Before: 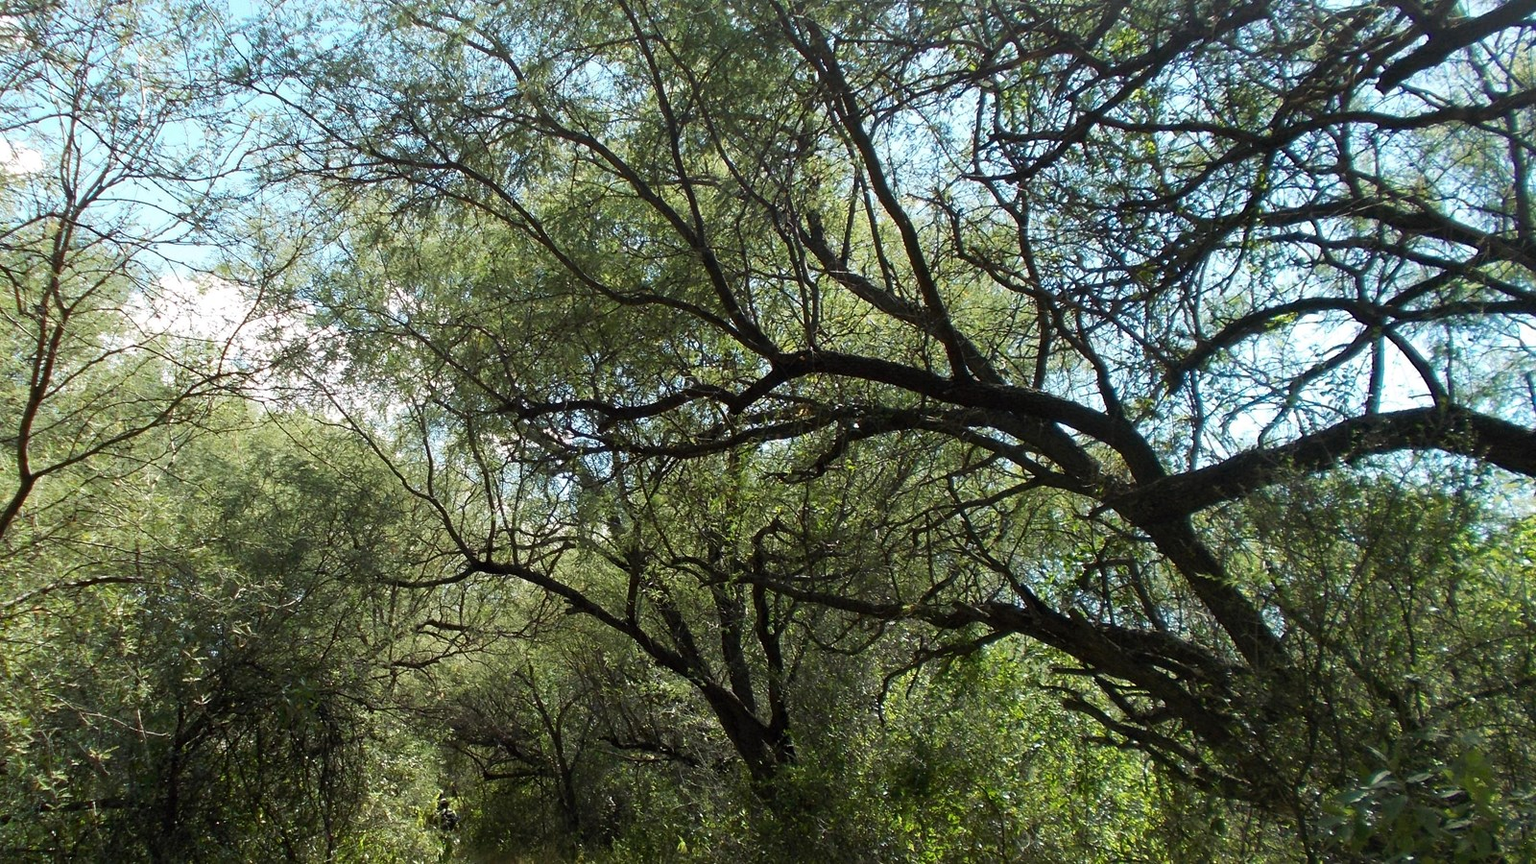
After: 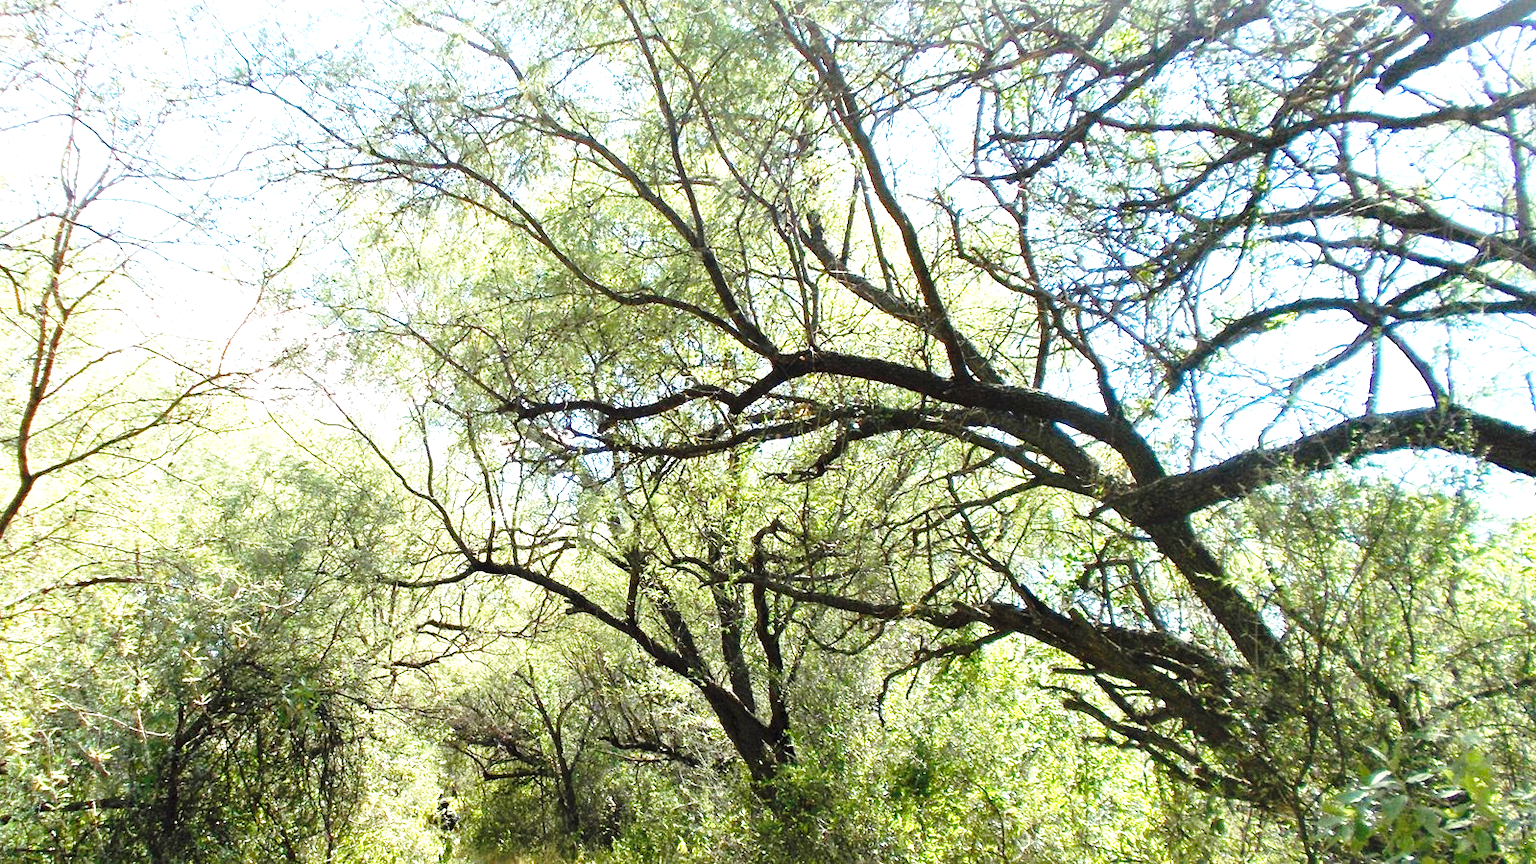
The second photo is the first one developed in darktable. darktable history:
base curve: curves: ch0 [(0, 0) (0.028, 0.03) (0.121, 0.232) (0.46, 0.748) (0.859, 0.968) (1, 1)], preserve colors none
exposure: black level correction 0, exposure 1.744 EV, compensate highlight preservation false
